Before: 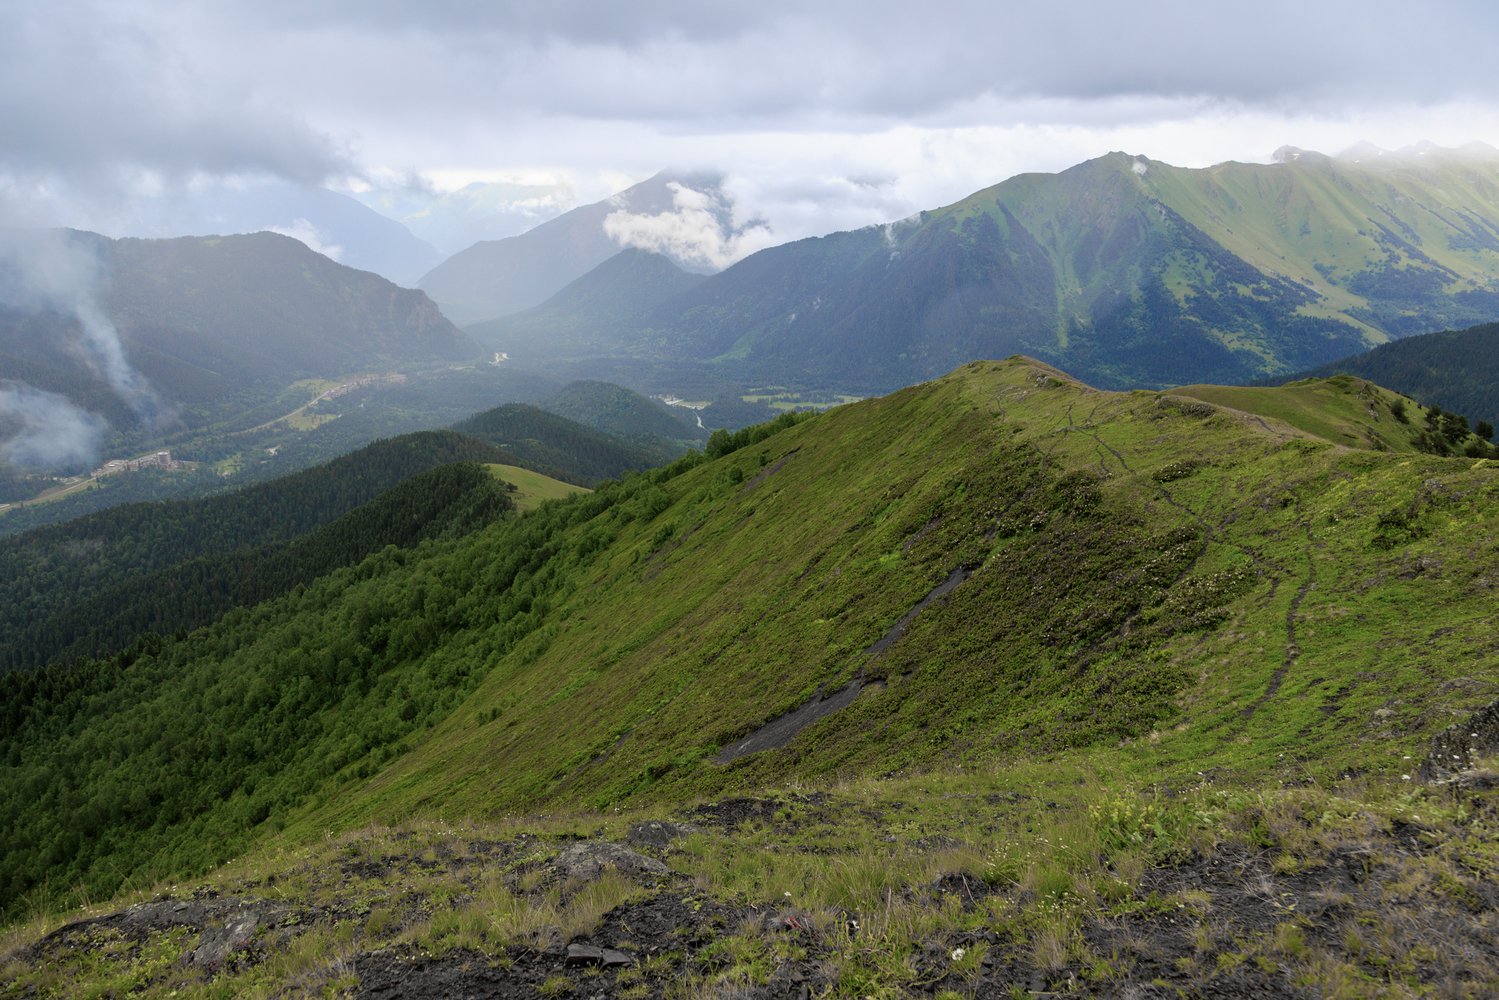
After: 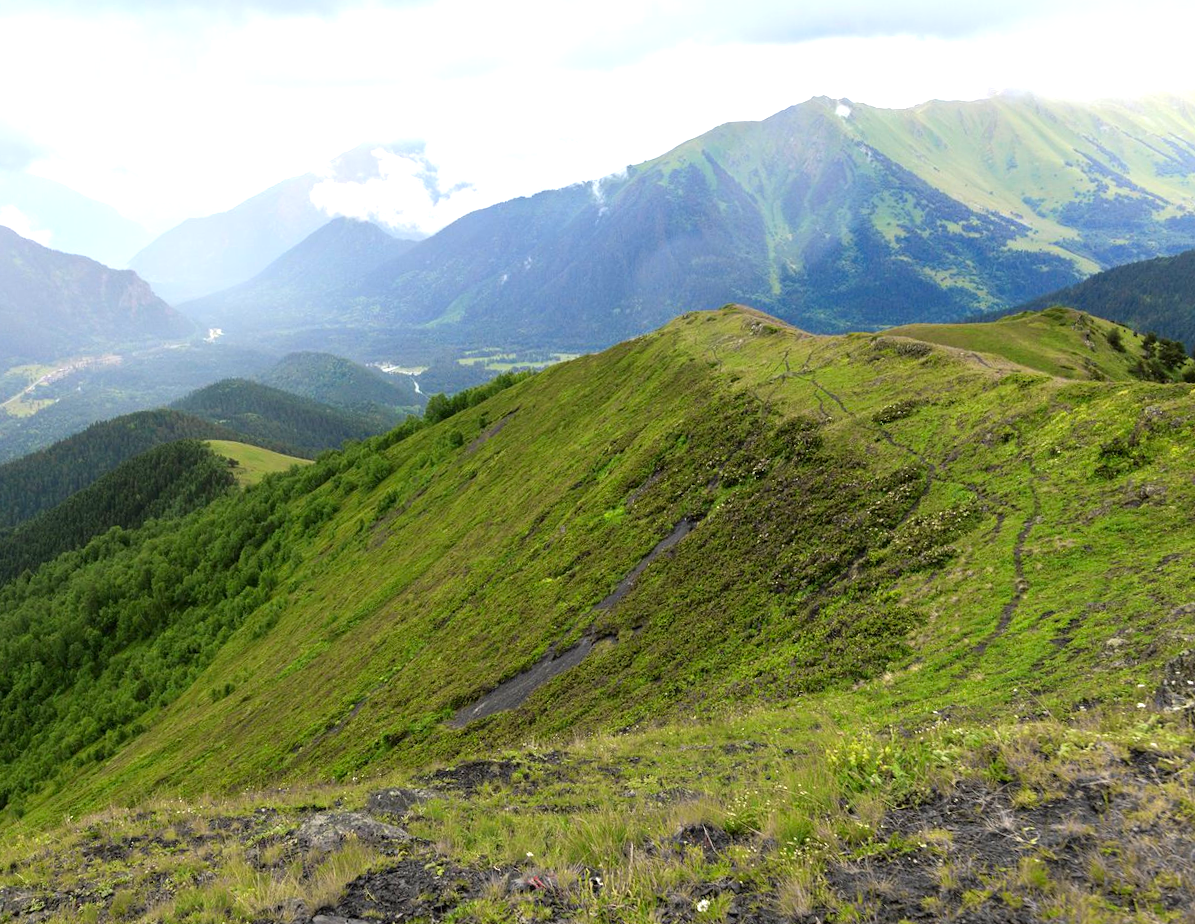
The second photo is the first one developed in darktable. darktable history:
crop: left 17.582%, bottom 0.031%
contrast brightness saturation: contrast 0.08, saturation 0.2
rotate and perspective: rotation -3°, crop left 0.031, crop right 0.968, crop top 0.07, crop bottom 0.93
exposure: black level correction 0, exposure 0.9 EV, compensate highlight preservation false
